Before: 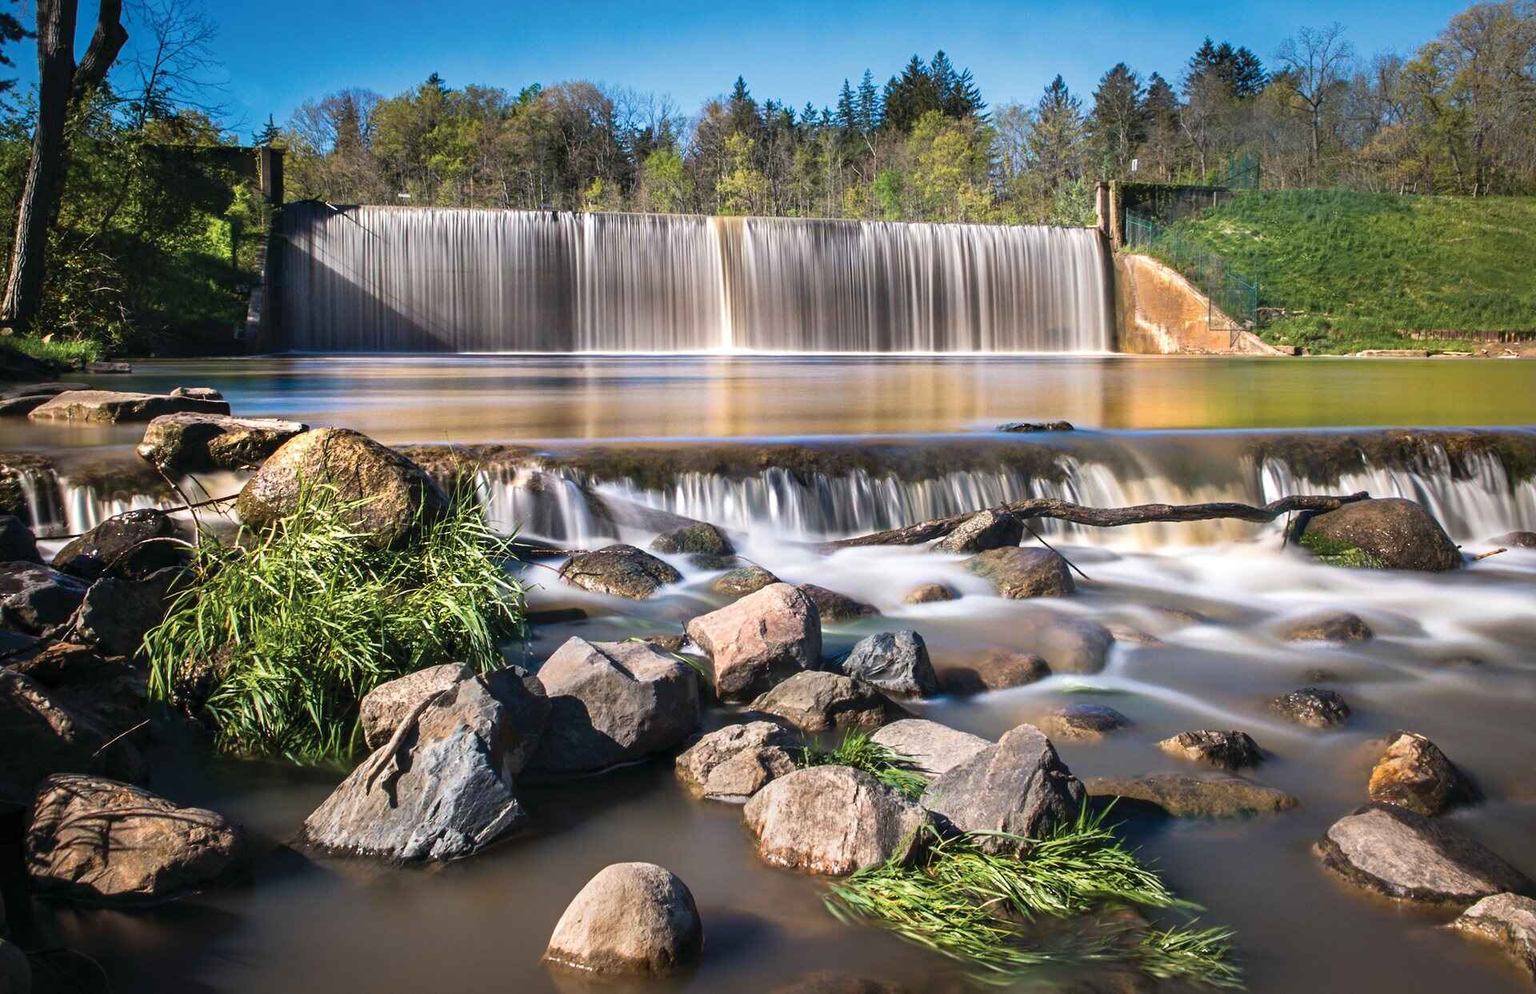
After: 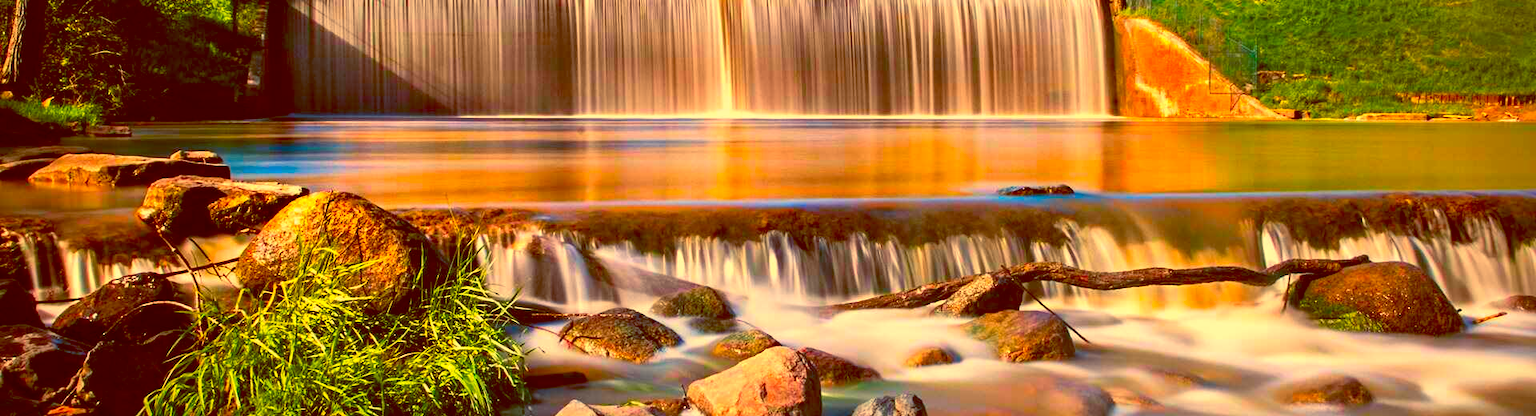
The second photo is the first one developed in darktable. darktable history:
white balance: red 1.138, green 0.996, blue 0.812
color balance: lift [1, 1.015, 1.004, 0.985], gamma [1, 0.958, 0.971, 1.042], gain [1, 0.956, 0.977, 1.044]
vignetting: fall-off start 97.23%, saturation -0.024, center (-0.033, -0.042), width/height ratio 1.179, unbound false
color correction: saturation 2.15
crop and rotate: top 23.84%, bottom 34.294%
